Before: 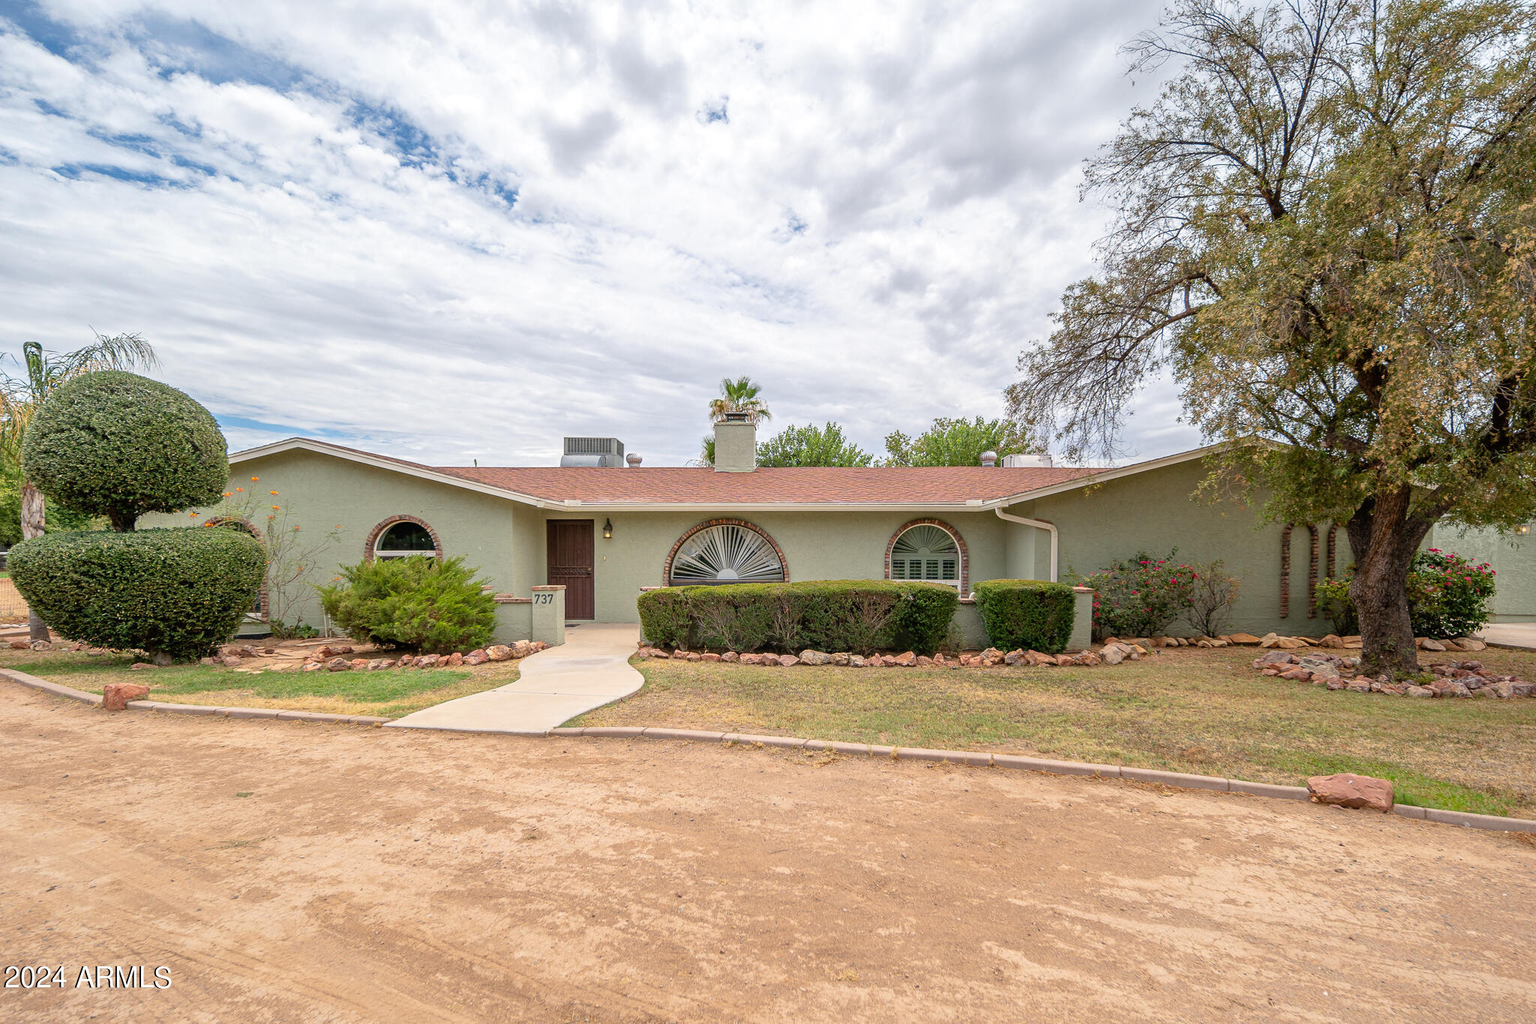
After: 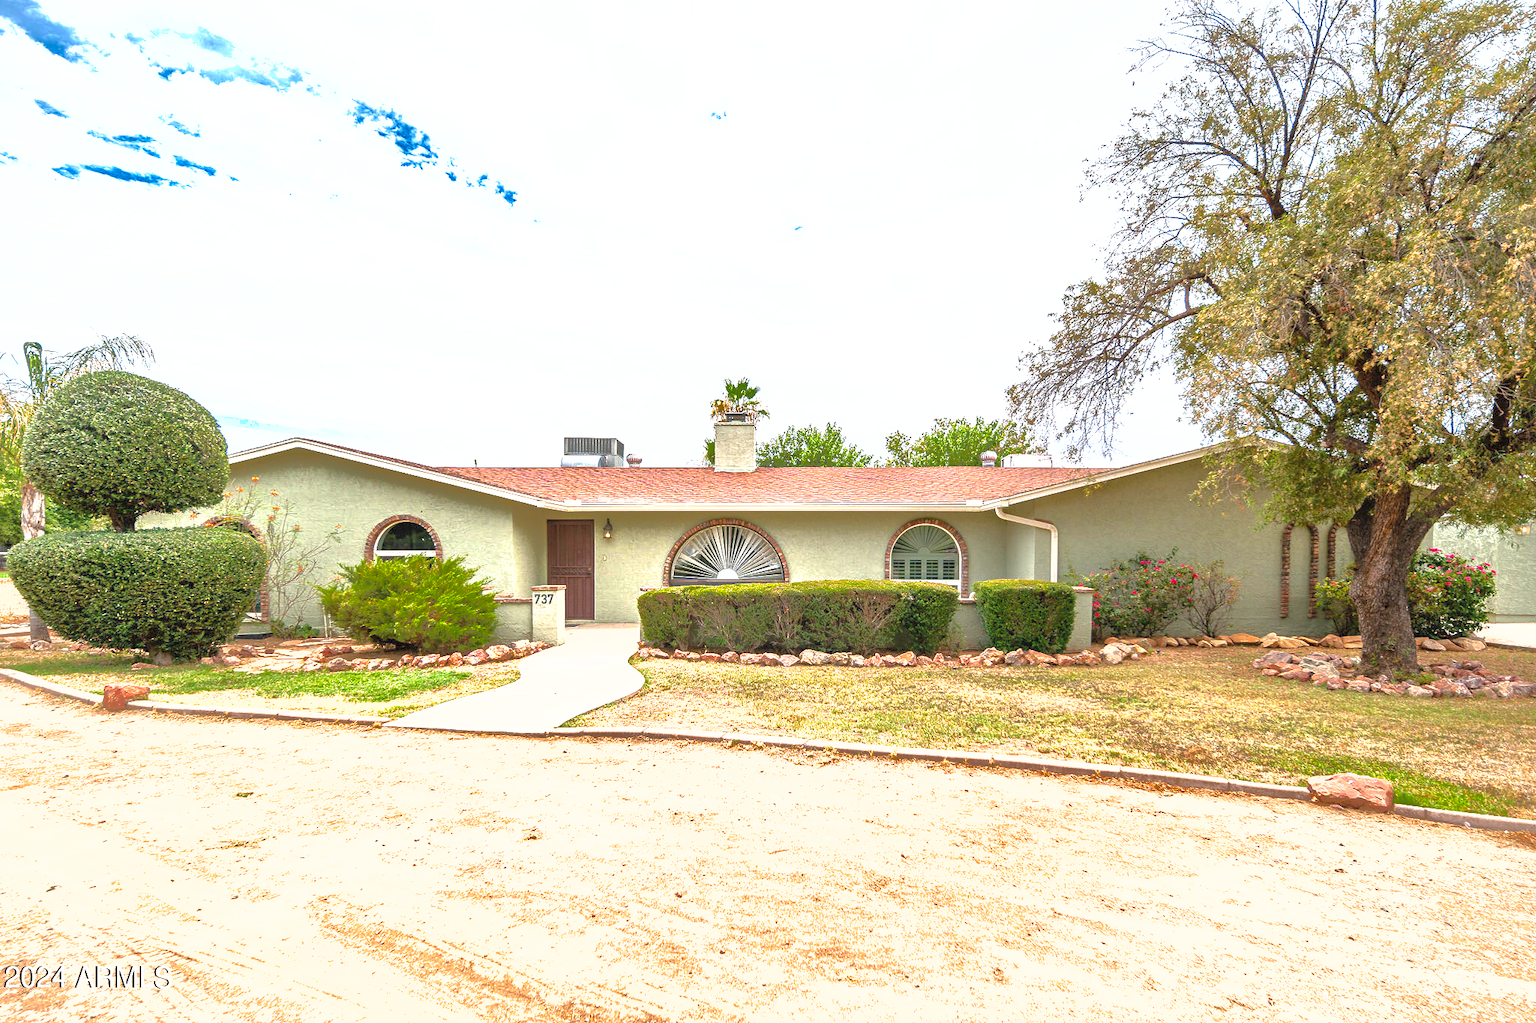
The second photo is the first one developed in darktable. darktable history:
exposure: black level correction 0, exposure 1.3 EV, compensate highlight preservation false
shadows and highlights: shadows 60, highlights -60
